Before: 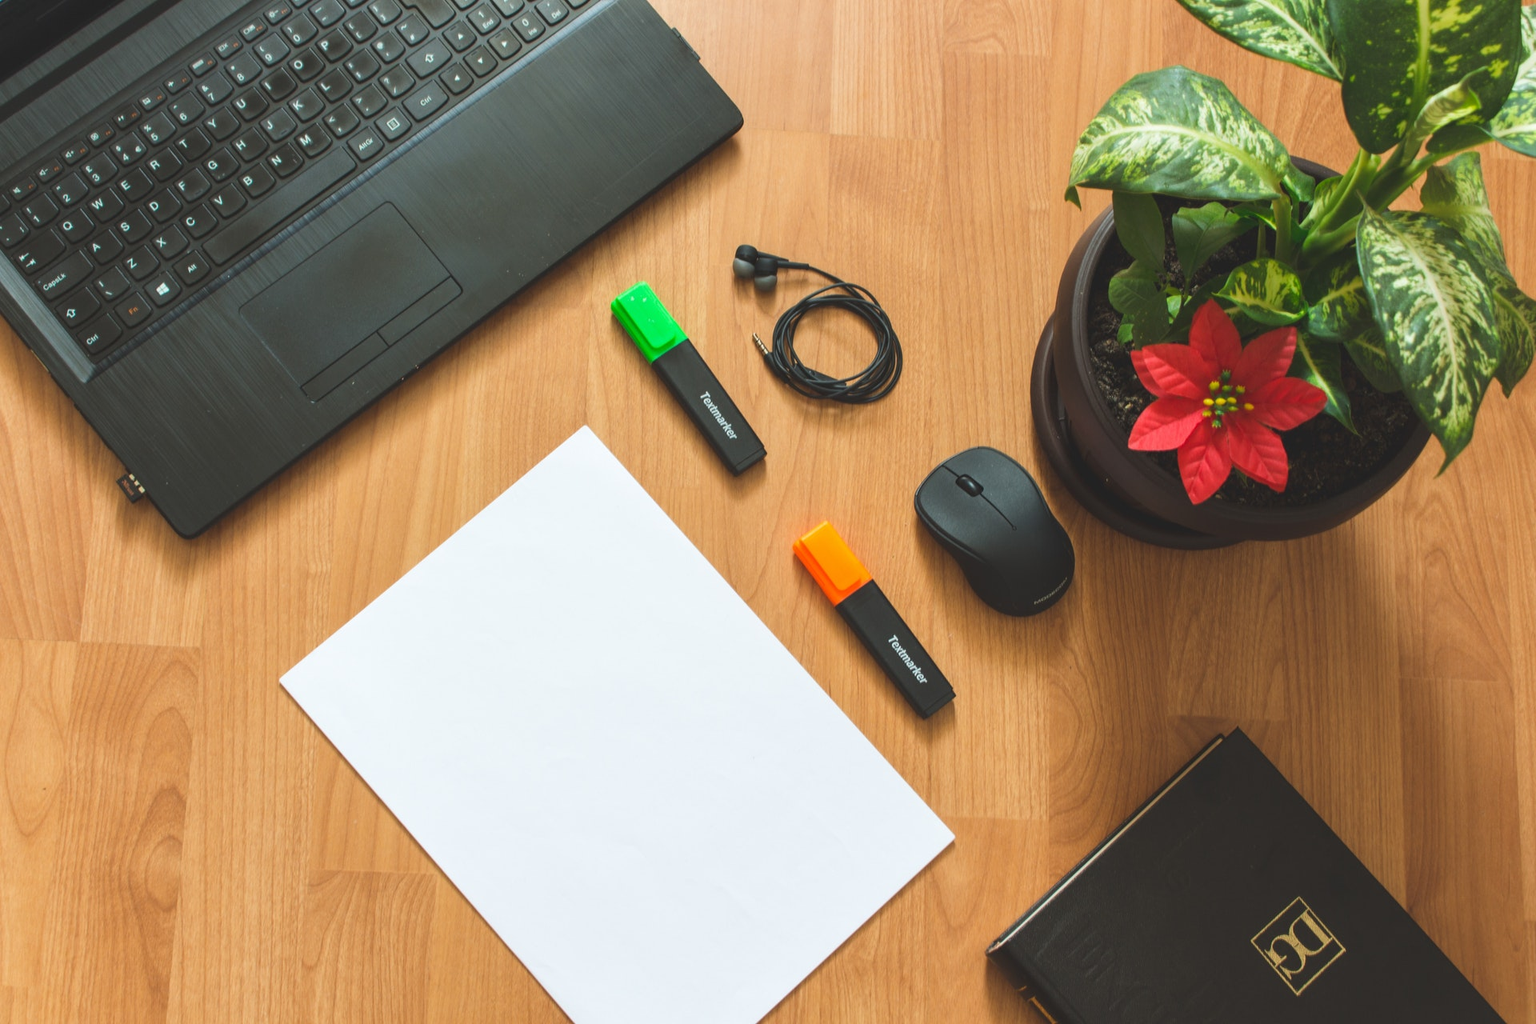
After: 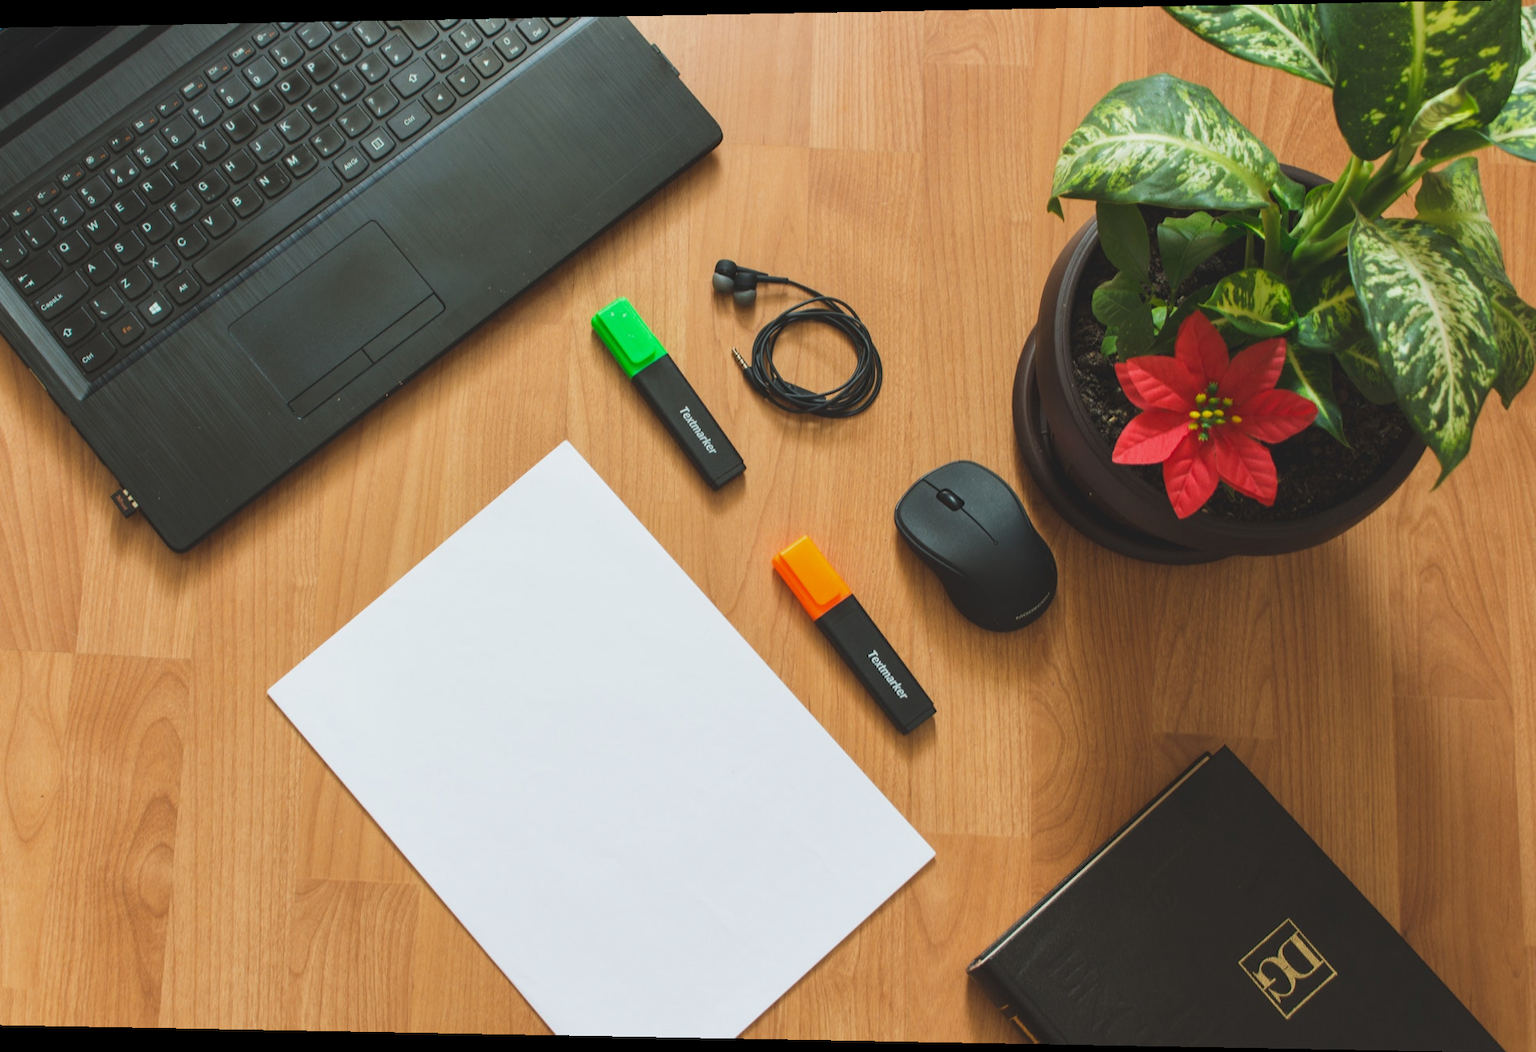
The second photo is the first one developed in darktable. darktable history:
exposure: exposure -0.21 EV, compensate highlight preservation false
rotate and perspective: lens shift (horizontal) -0.055, automatic cropping off
